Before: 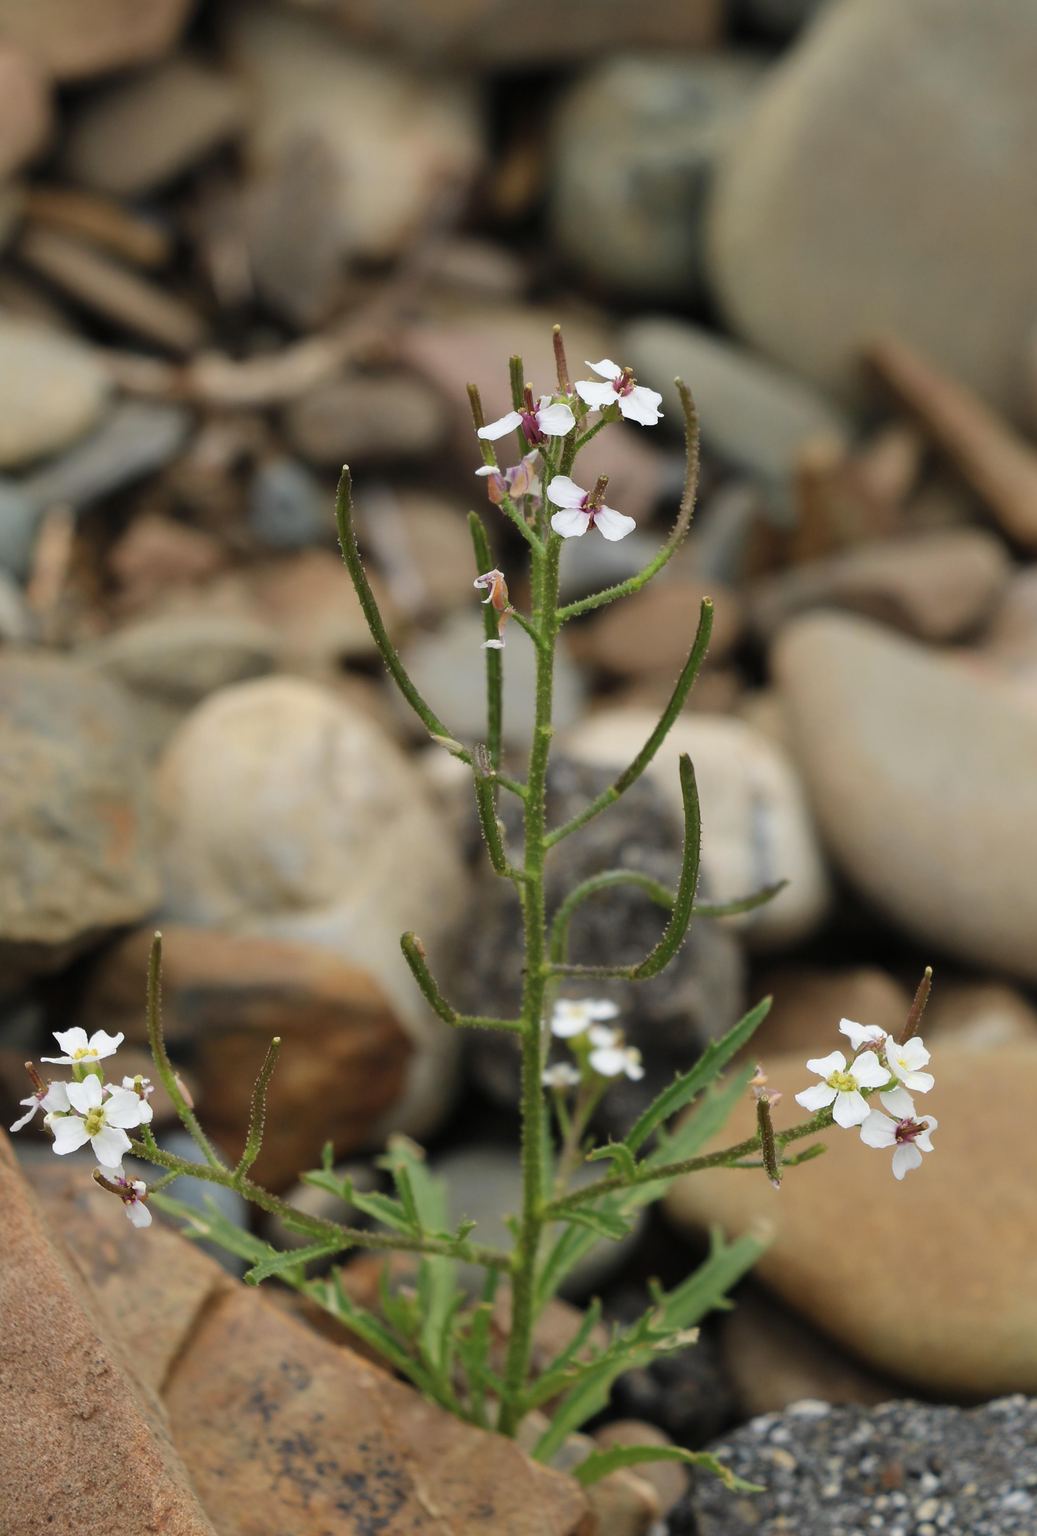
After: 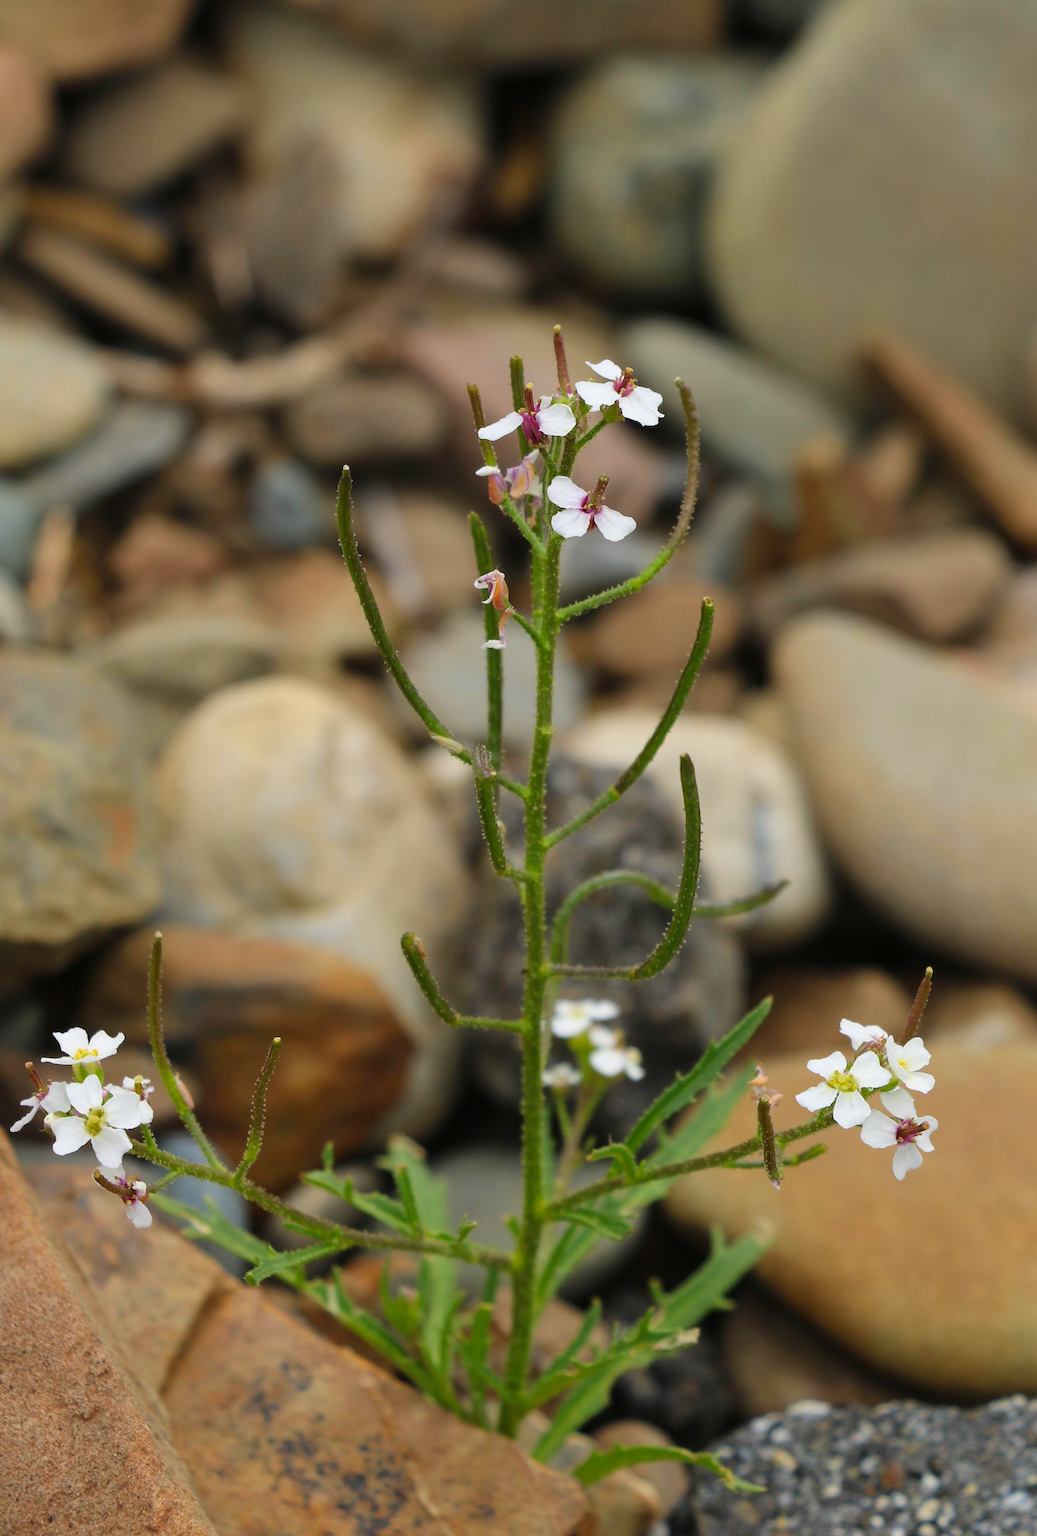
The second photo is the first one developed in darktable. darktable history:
color correction: saturation 1.32
white balance: emerald 1
